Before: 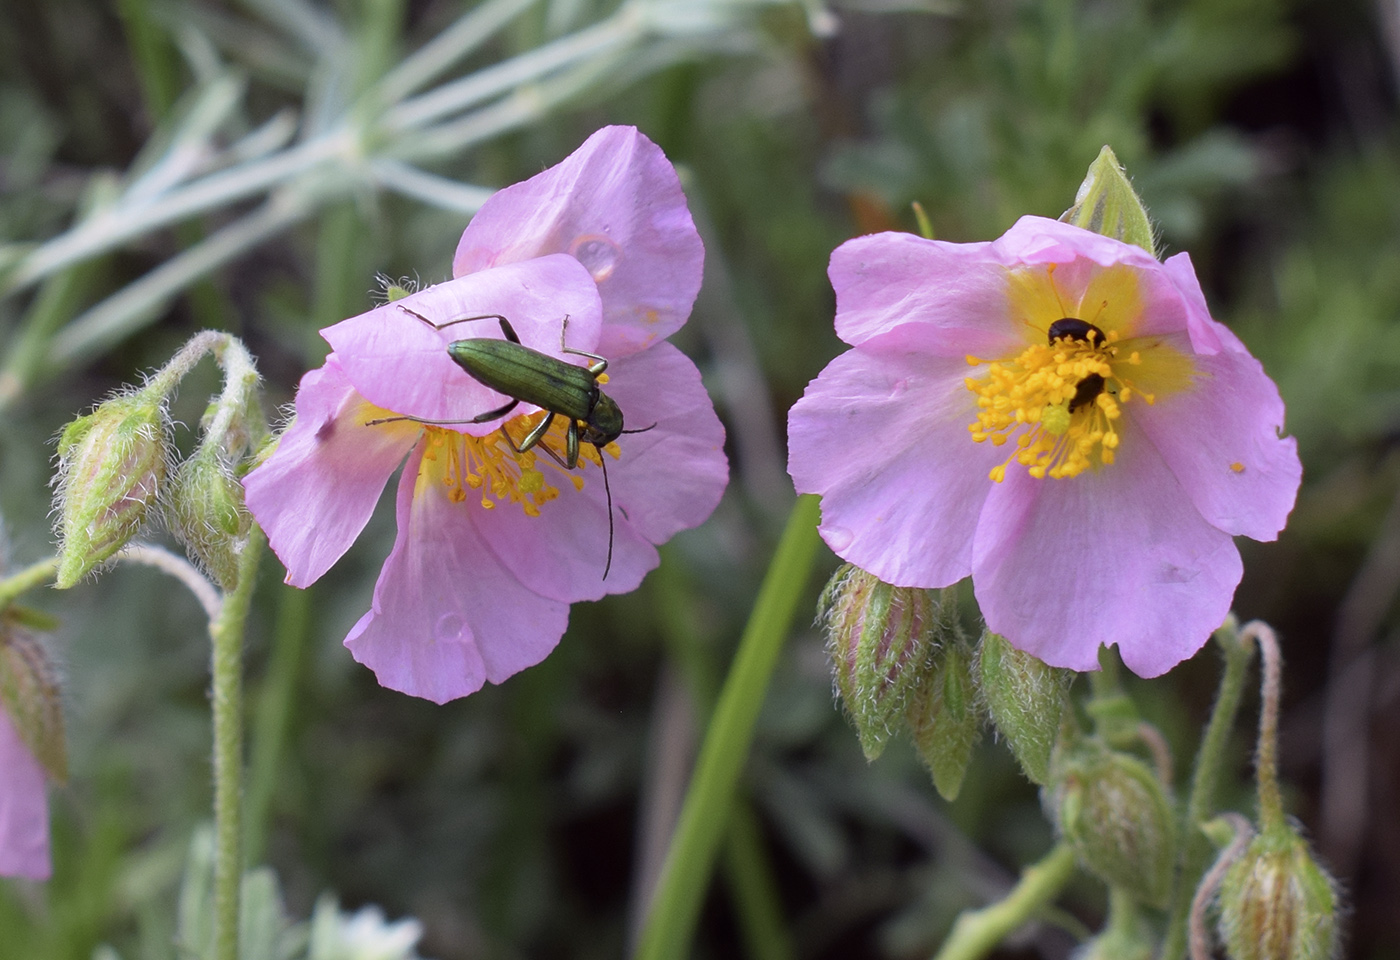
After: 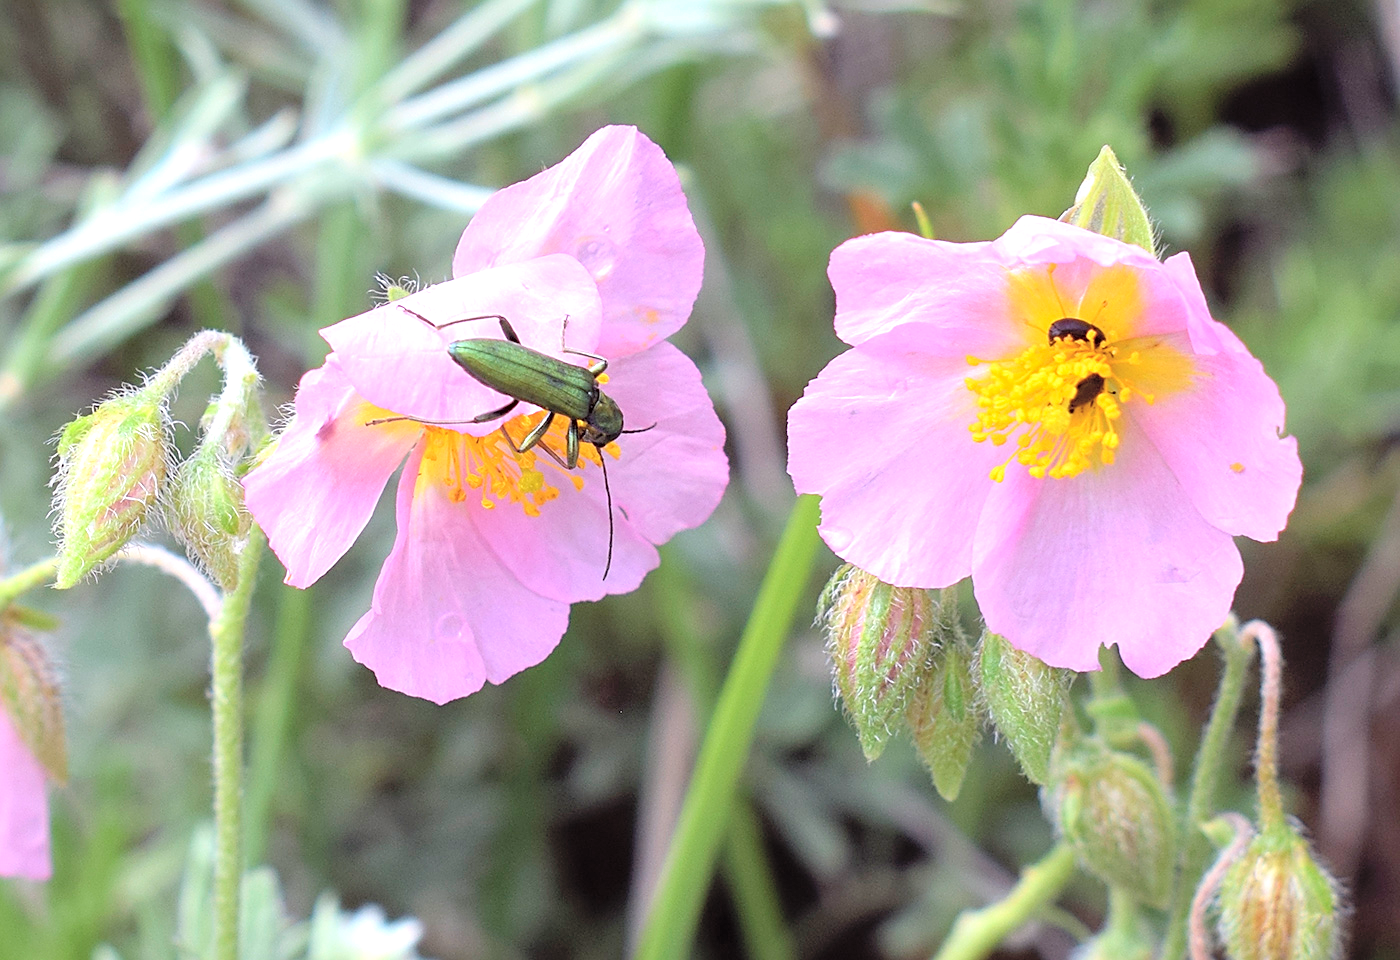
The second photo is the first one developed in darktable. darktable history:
sharpen: on, module defaults
contrast brightness saturation: brightness 0.28
tone equalizer: on, module defaults
exposure: exposure 0.74 EV, compensate highlight preservation false
